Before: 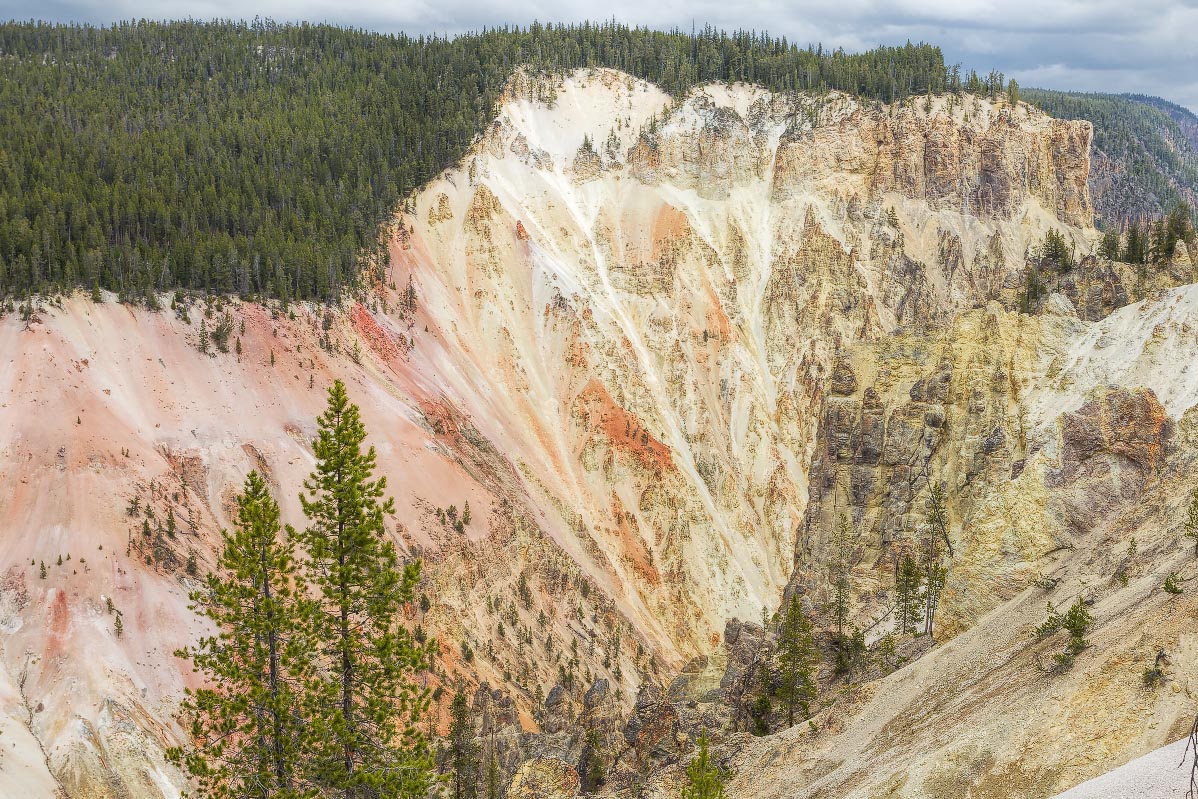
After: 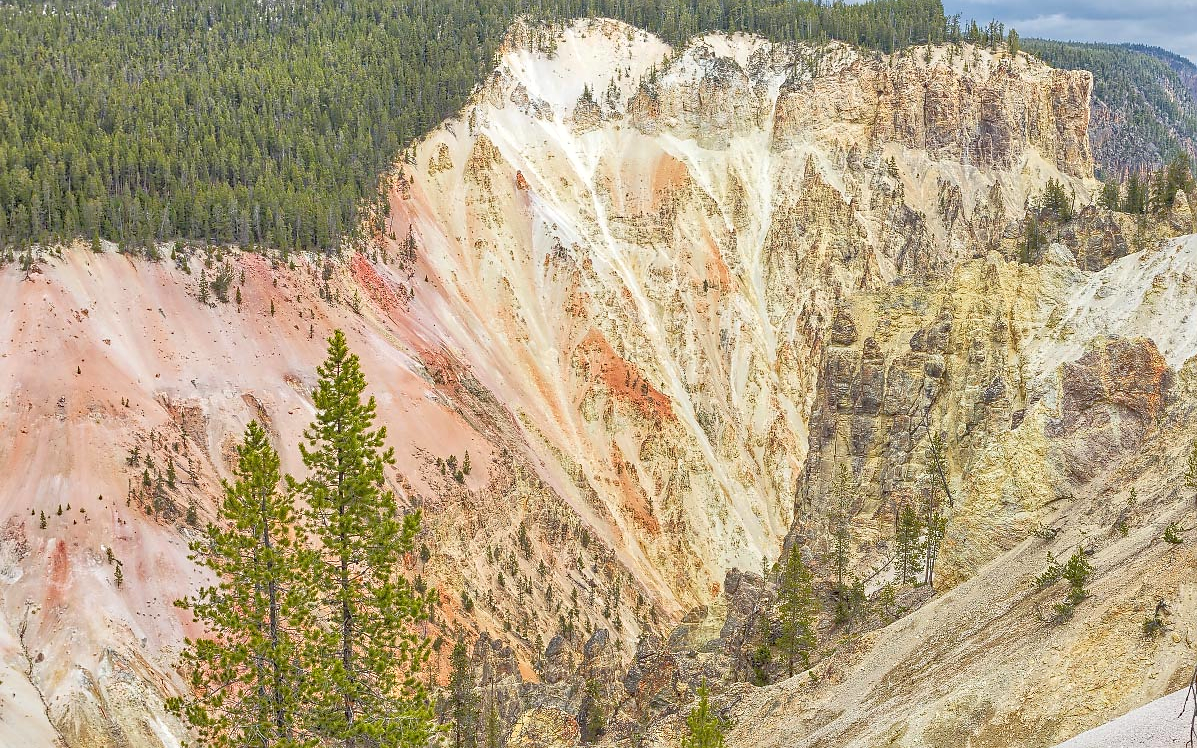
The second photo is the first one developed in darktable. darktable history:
shadows and highlights: shadows -8.84, white point adjustment 1.48, highlights 11.05
crop and rotate: top 6.351%
haze removal: compatibility mode true, adaptive false
tone equalizer: -7 EV 0.163 EV, -6 EV 0.627 EV, -5 EV 1.12 EV, -4 EV 1.35 EV, -3 EV 1.12 EV, -2 EV 0.6 EV, -1 EV 0.165 EV
sharpen: radius 1.882, amount 0.392, threshold 1.357
